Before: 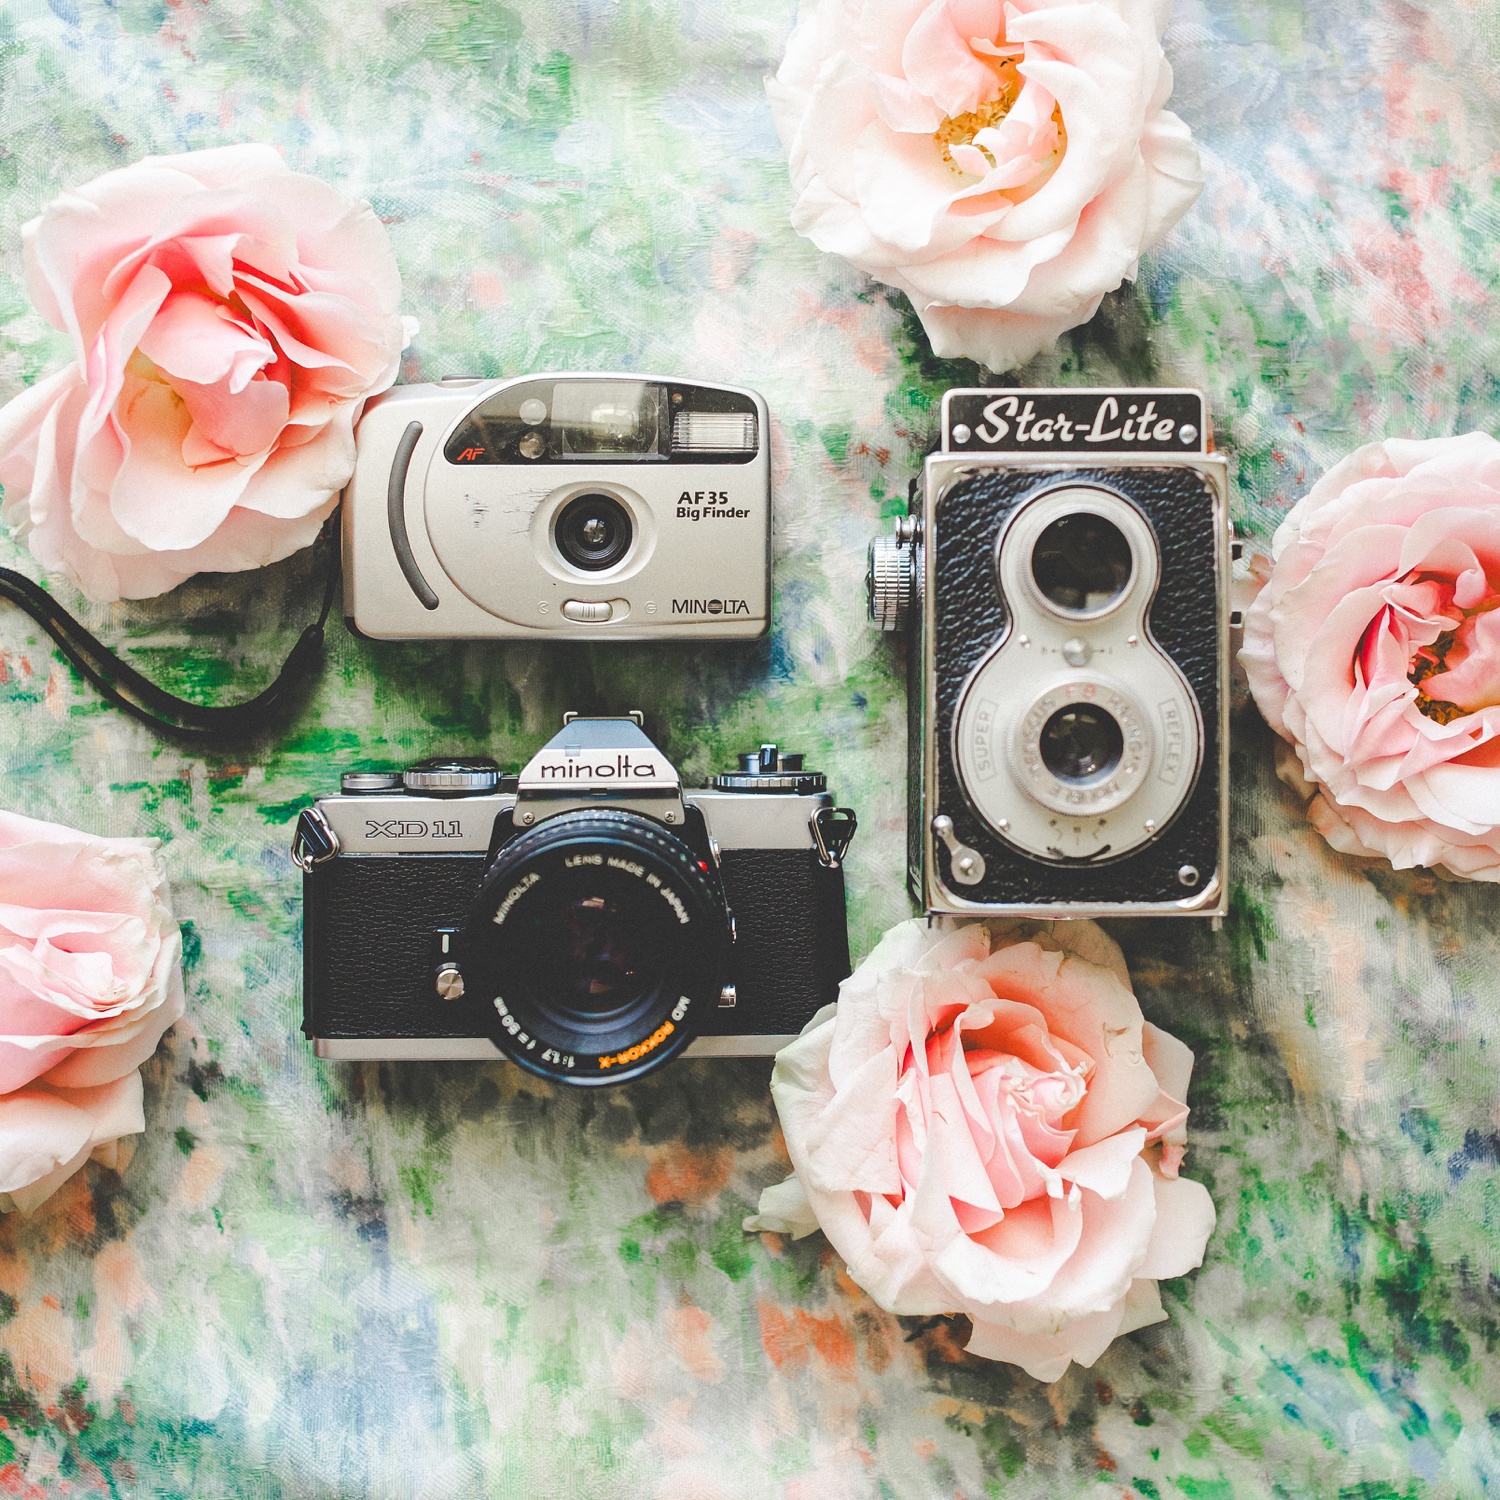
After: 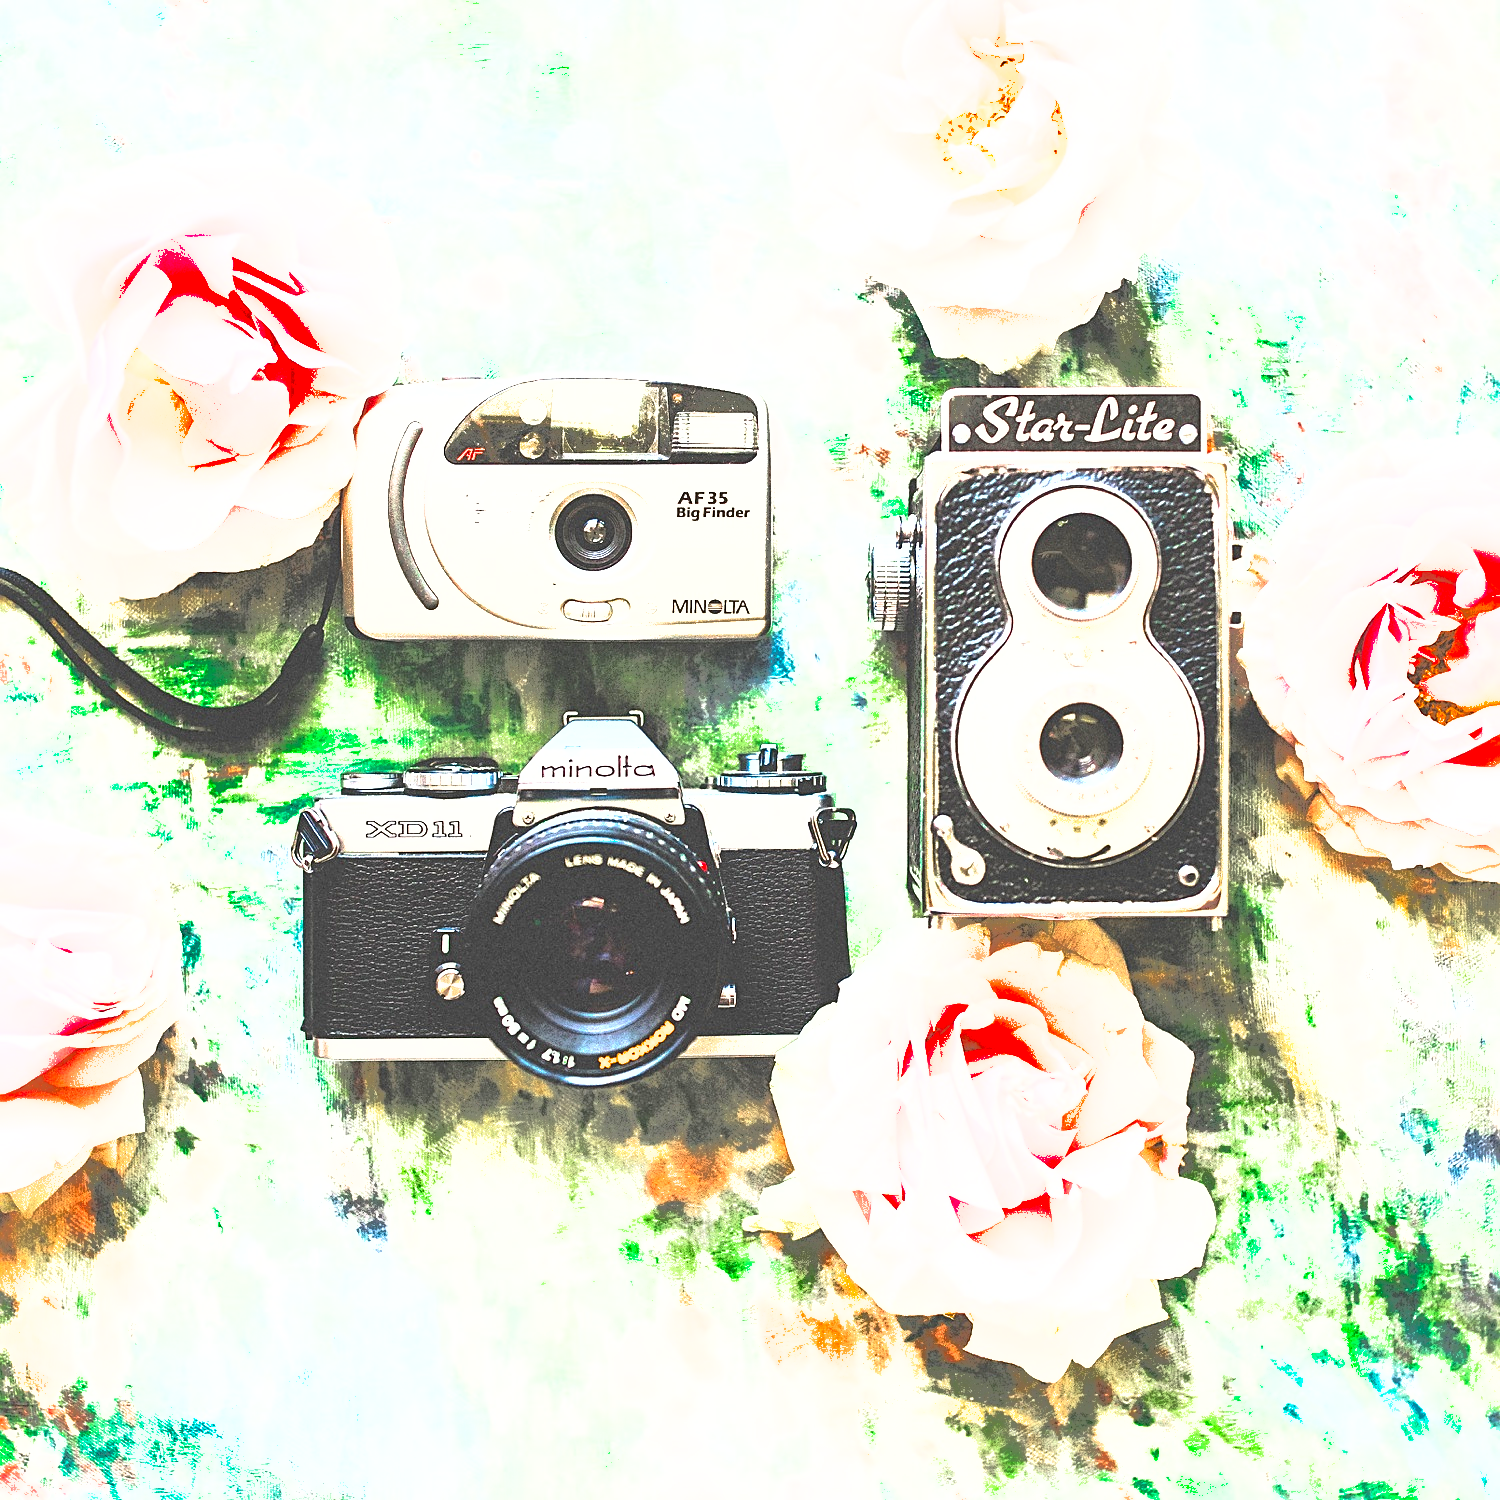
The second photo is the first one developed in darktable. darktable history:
shadows and highlights: shadows 40.23, highlights -59.91
exposure: black level correction 0.001, exposure 1.717 EV, compensate highlight preservation false
sharpen: on, module defaults
contrast brightness saturation: contrast 0.297
